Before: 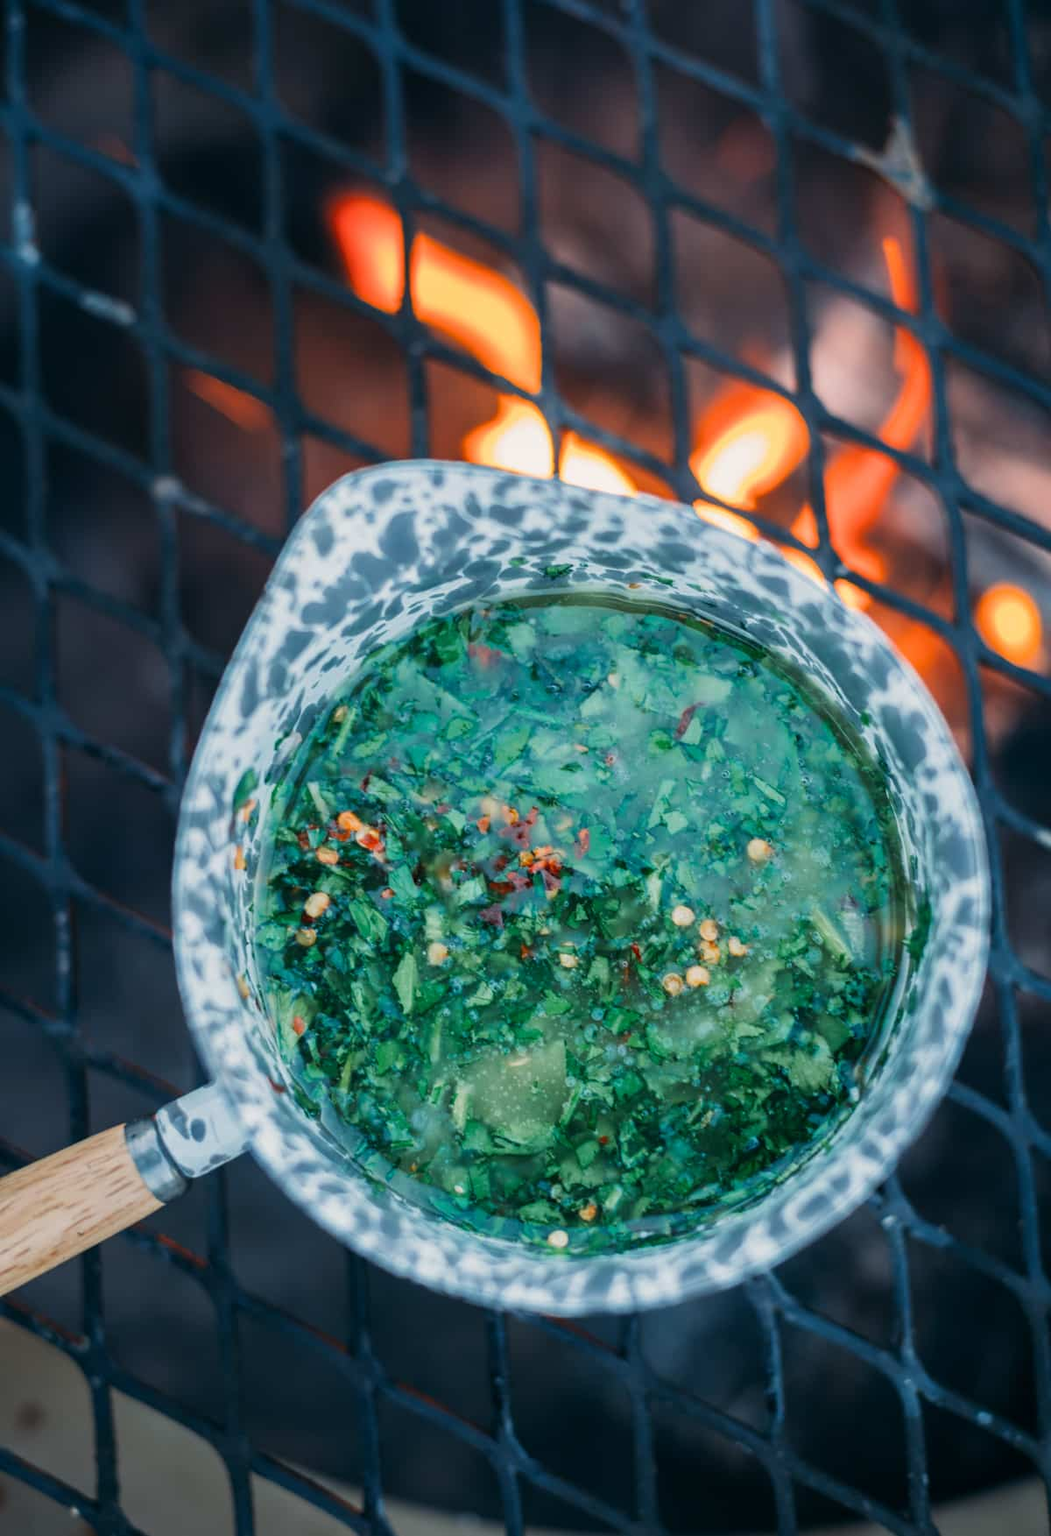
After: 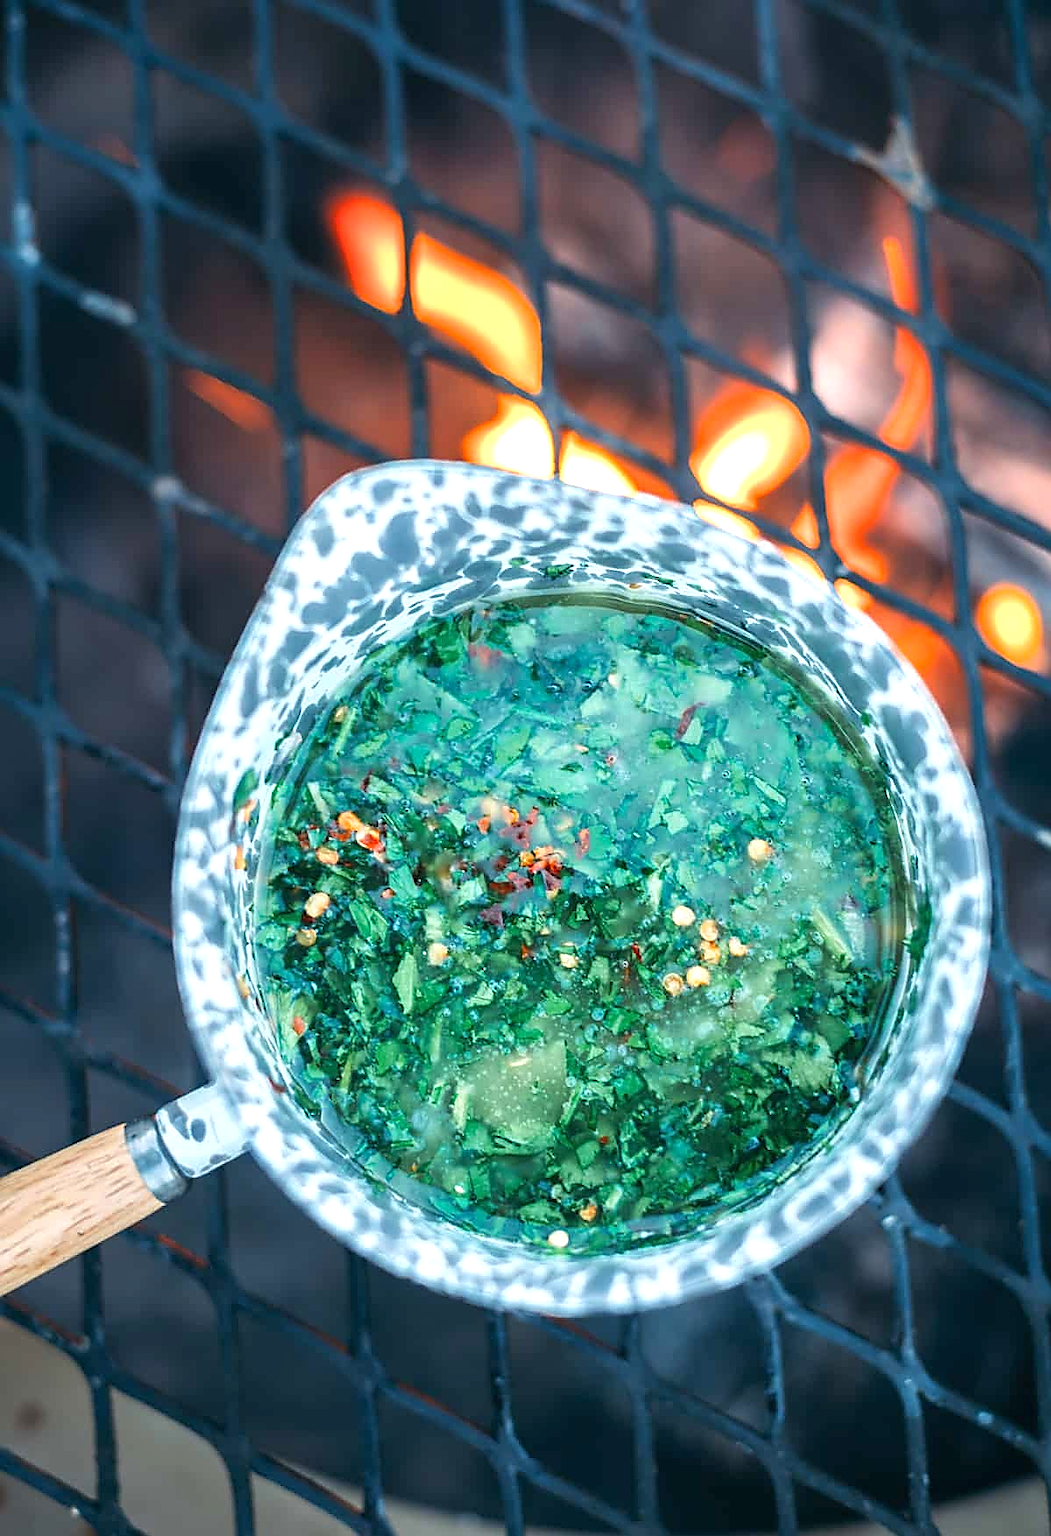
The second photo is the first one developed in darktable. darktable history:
exposure: exposure 0.794 EV, compensate highlight preservation false
sharpen: radius 1.37, amount 1.262, threshold 0.694
shadows and highlights: shadows 24.97, highlights -25.44
